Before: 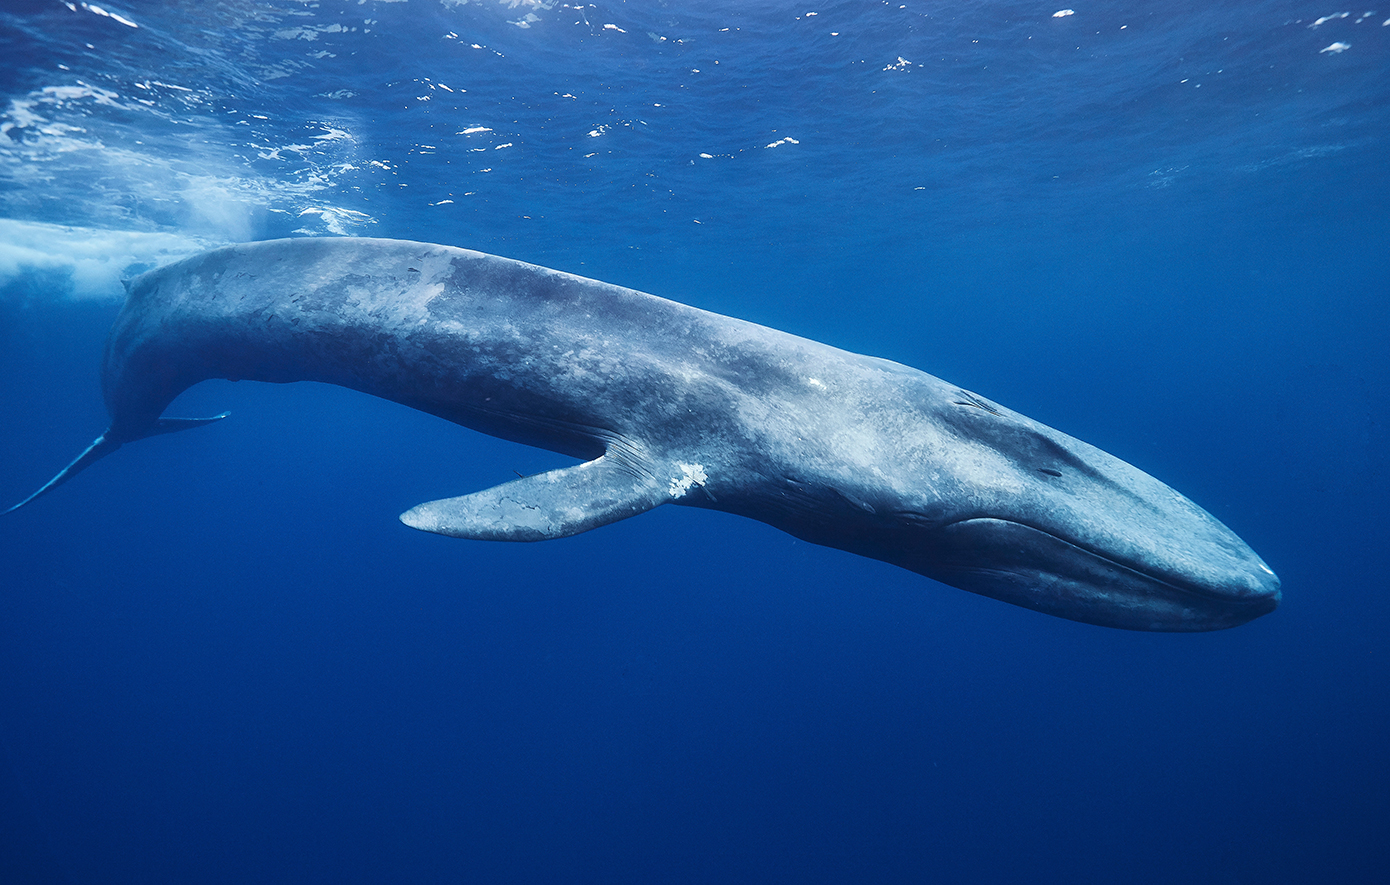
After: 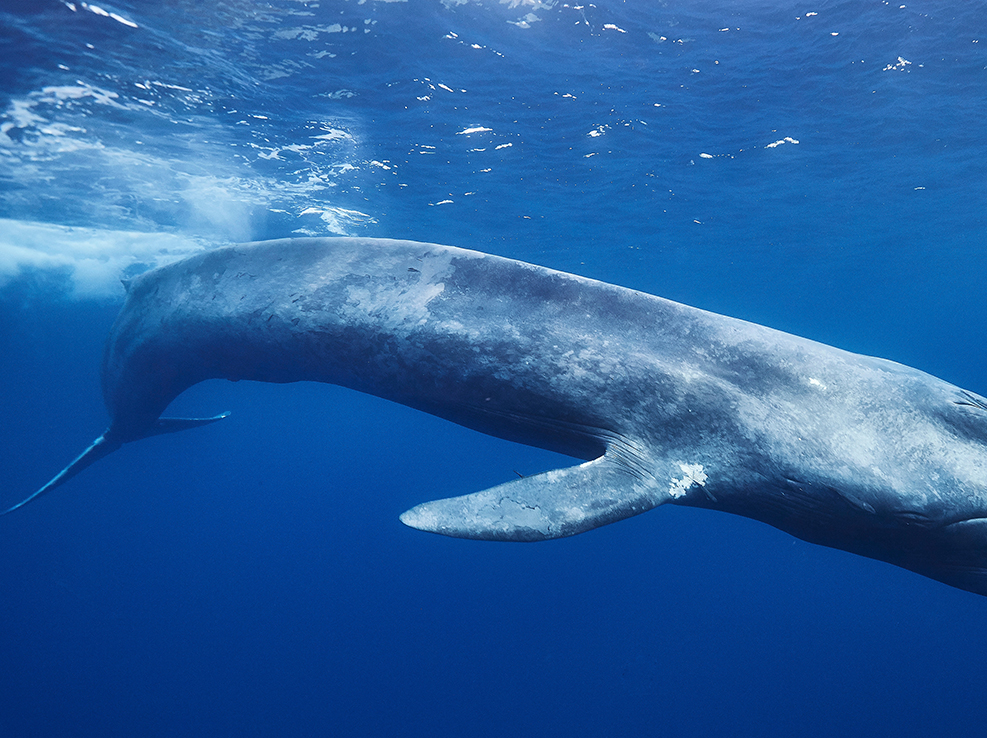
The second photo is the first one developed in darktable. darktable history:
crop: right 28.98%, bottom 16.544%
